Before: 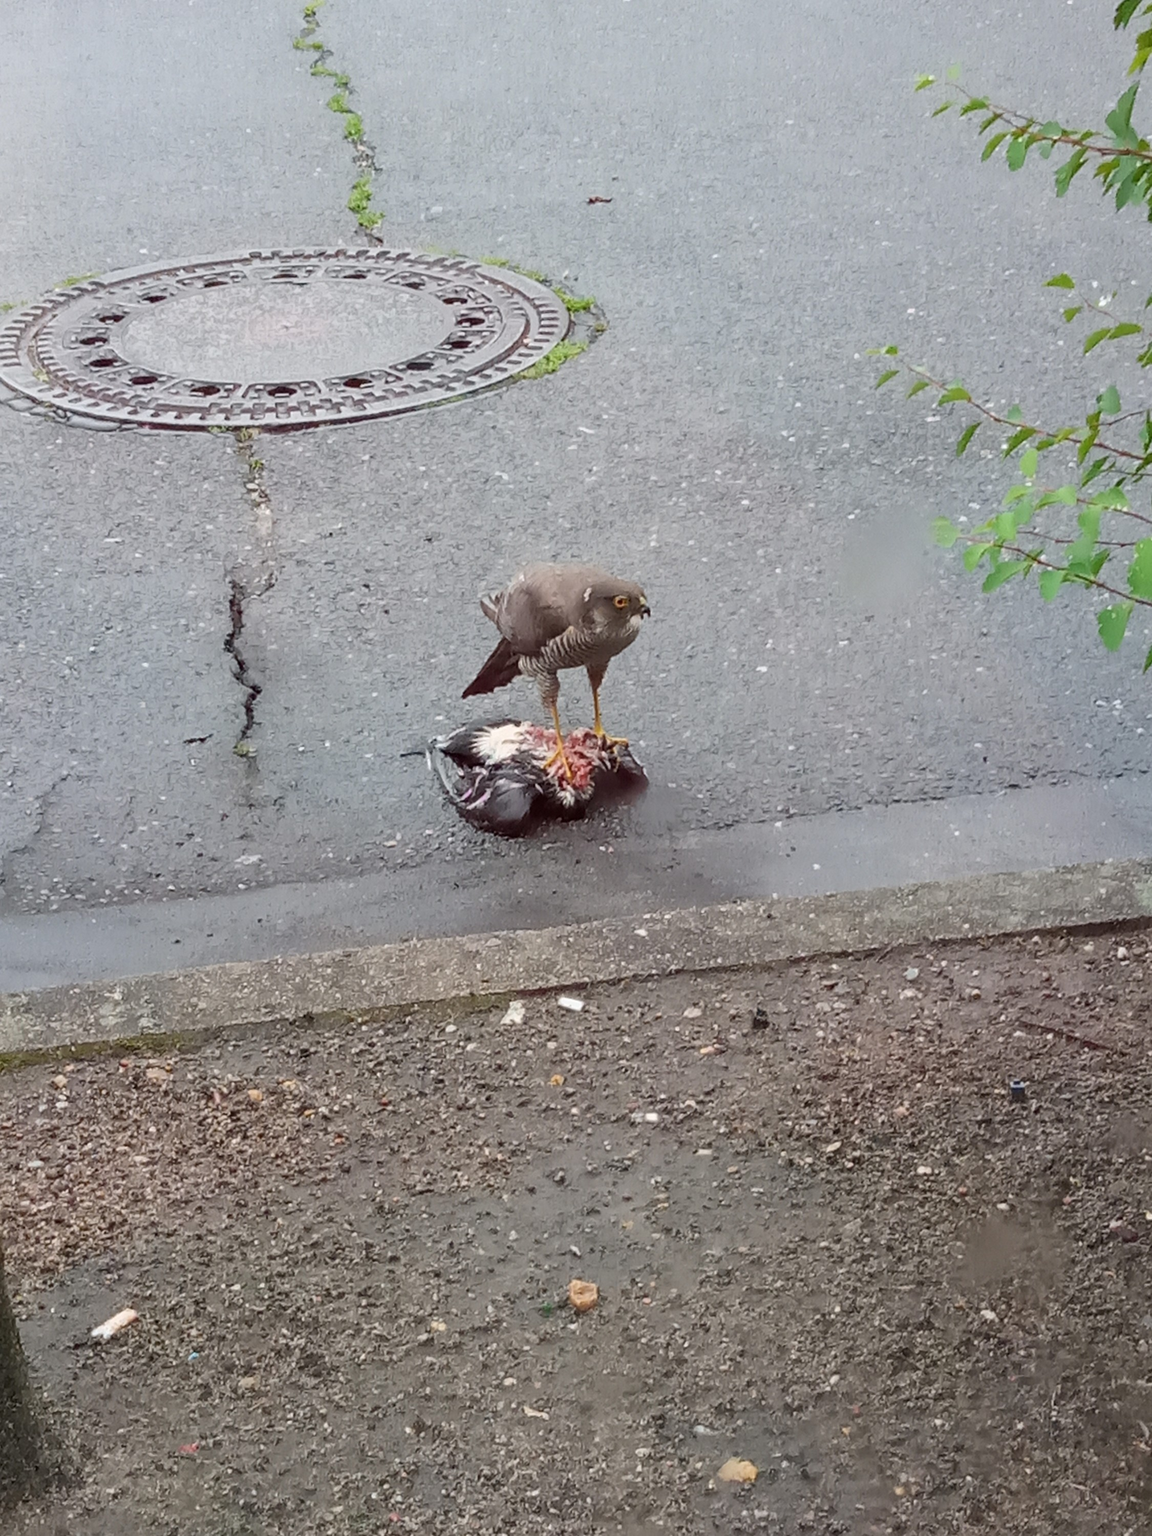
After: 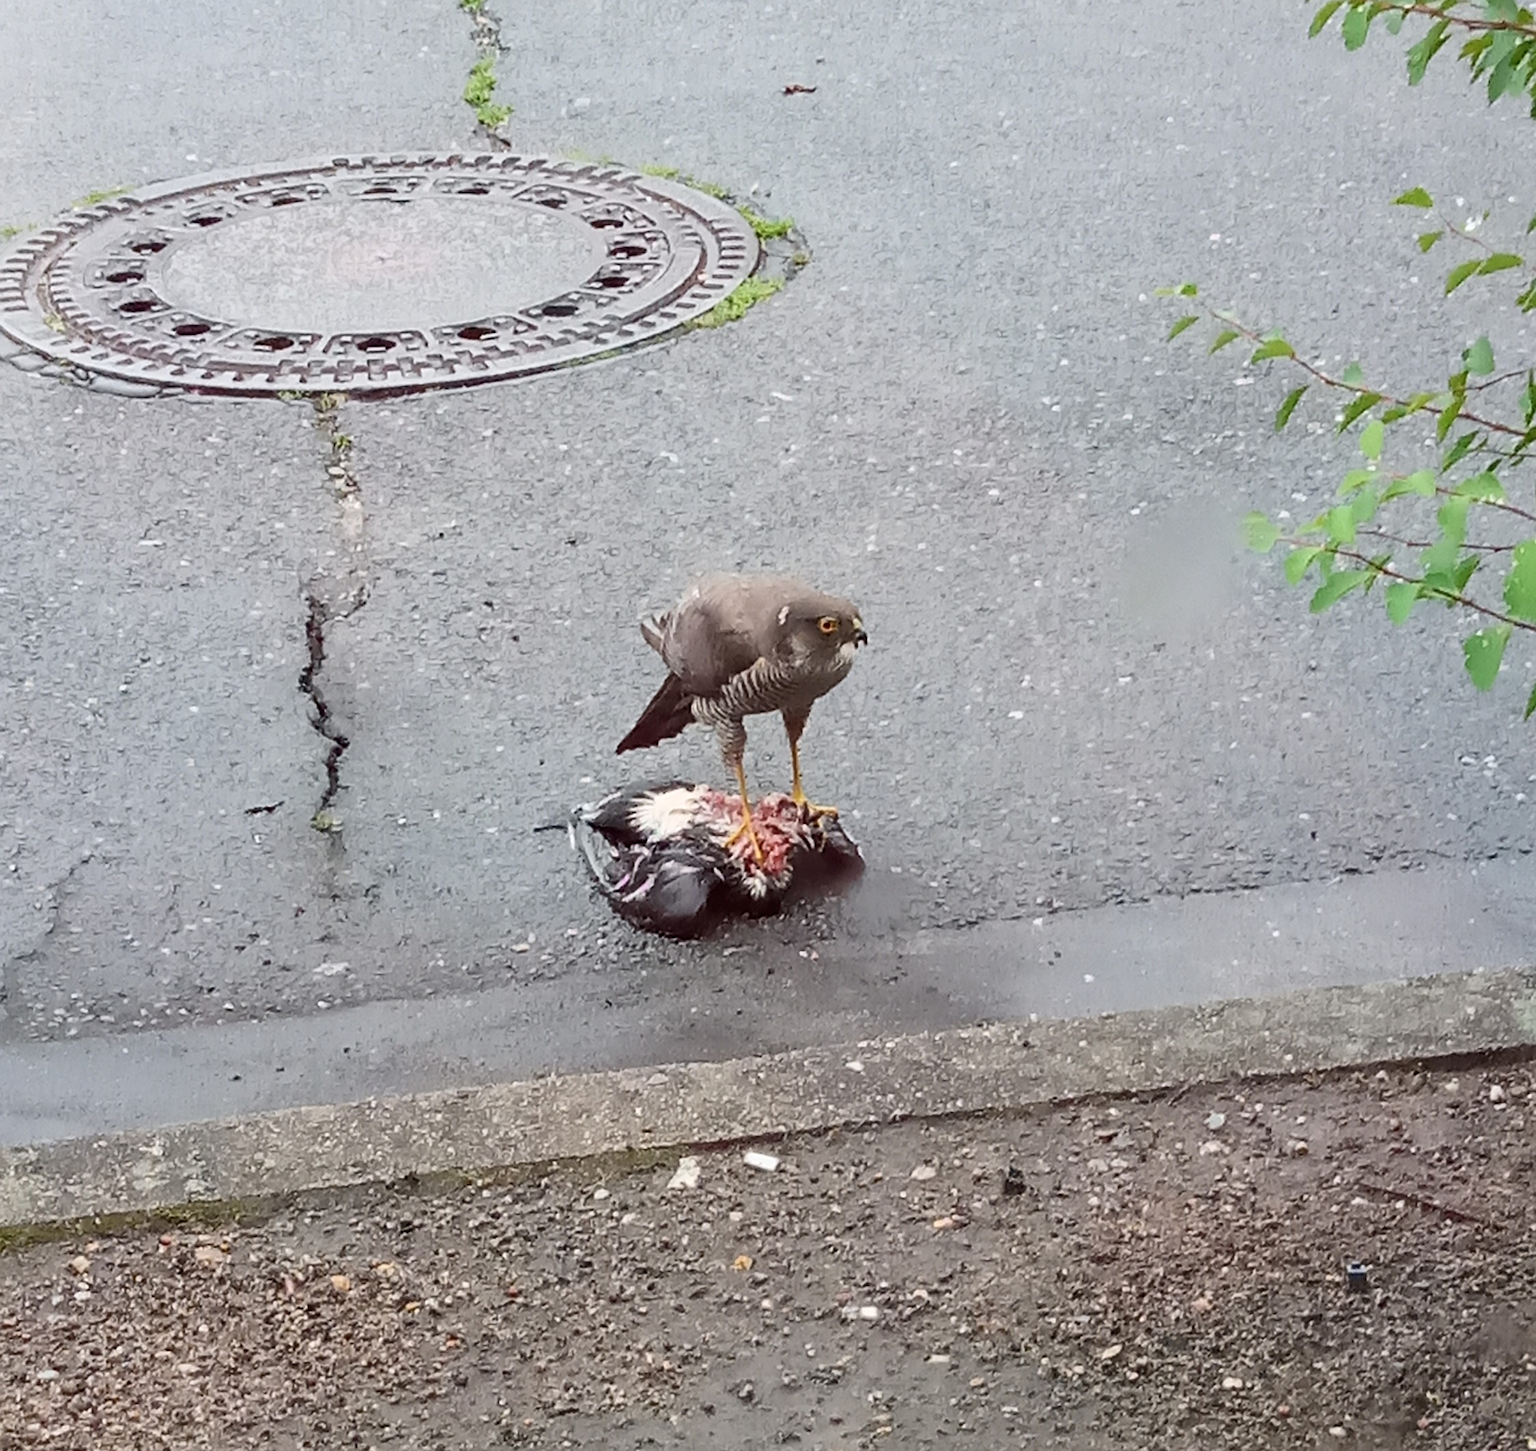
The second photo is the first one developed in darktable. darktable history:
crop and rotate: top 8.668%, bottom 20.441%
contrast brightness saturation: contrast 0.146, brightness 0.044
sharpen: radius 1.811, amount 0.397, threshold 1.349
